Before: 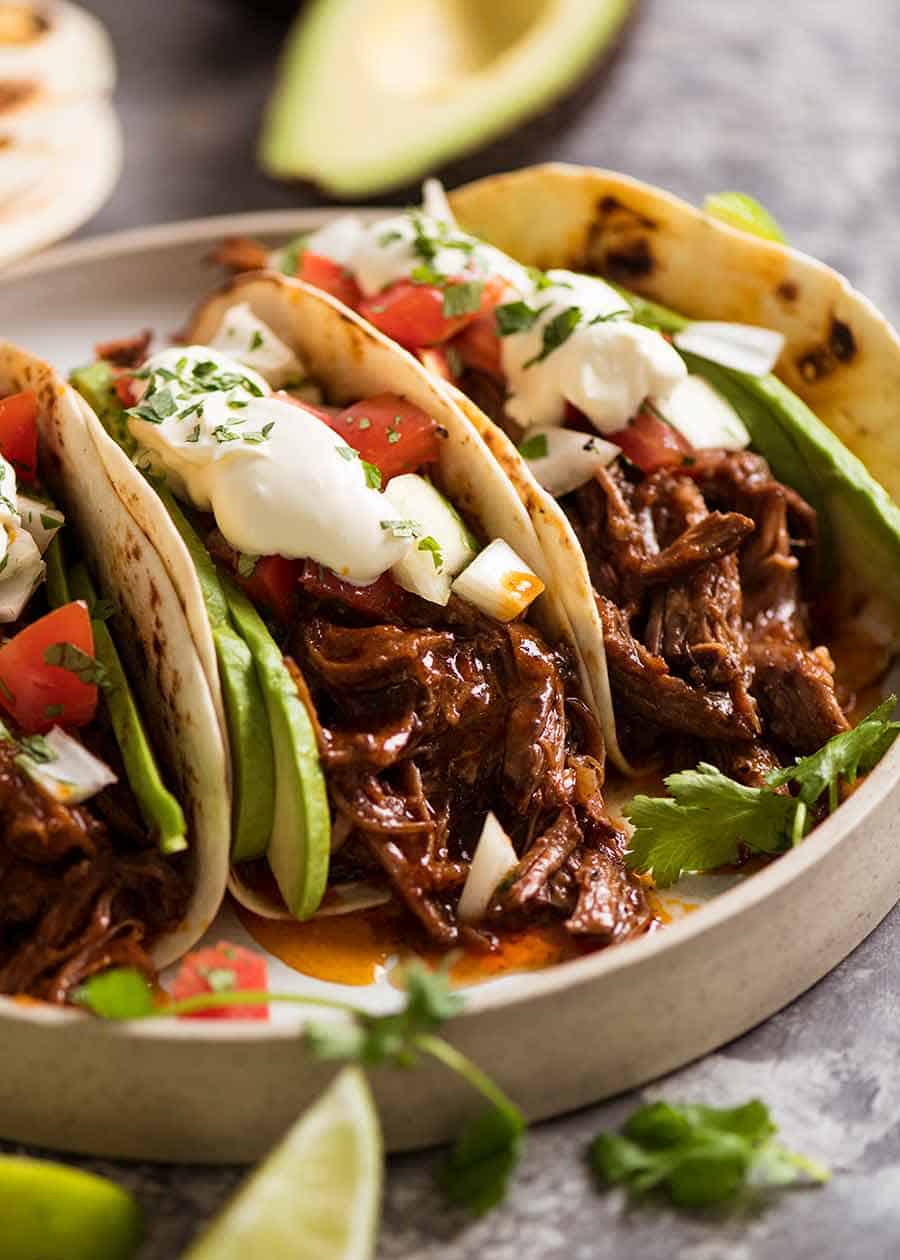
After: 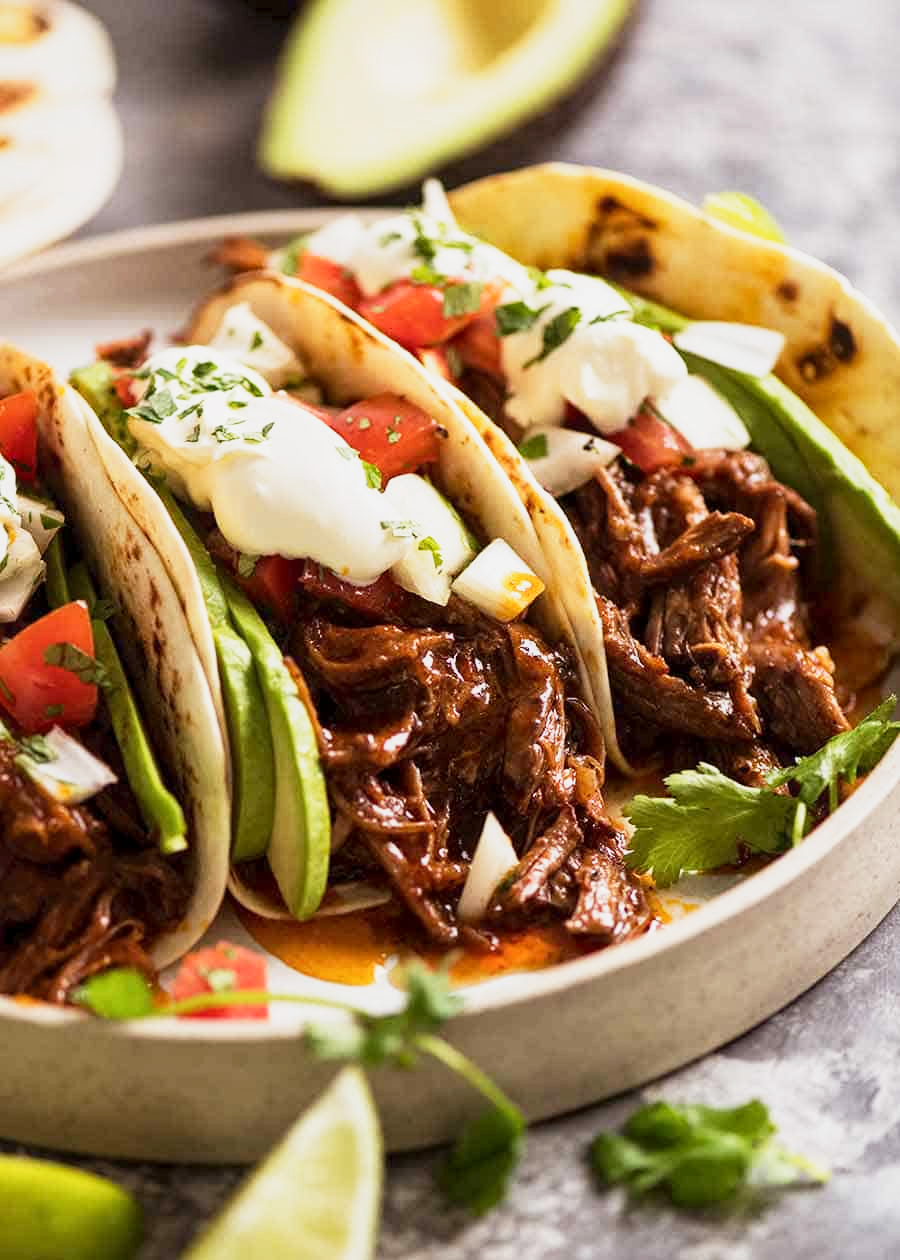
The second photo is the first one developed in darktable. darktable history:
local contrast: highlights 100%, shadows 100%, detail 120%, midtone range 0.2
base curve: curves: ch0 [(0, 0) (0.088, 0.125) (0.176, 0.251) (0.354, 0.501) (0.613, 0.749) (1, 0.877)], preserve colors none
shadows and highlights: shadows 62.66, white point adjustment 0.37, highlights -34.44, compress 83.82%
